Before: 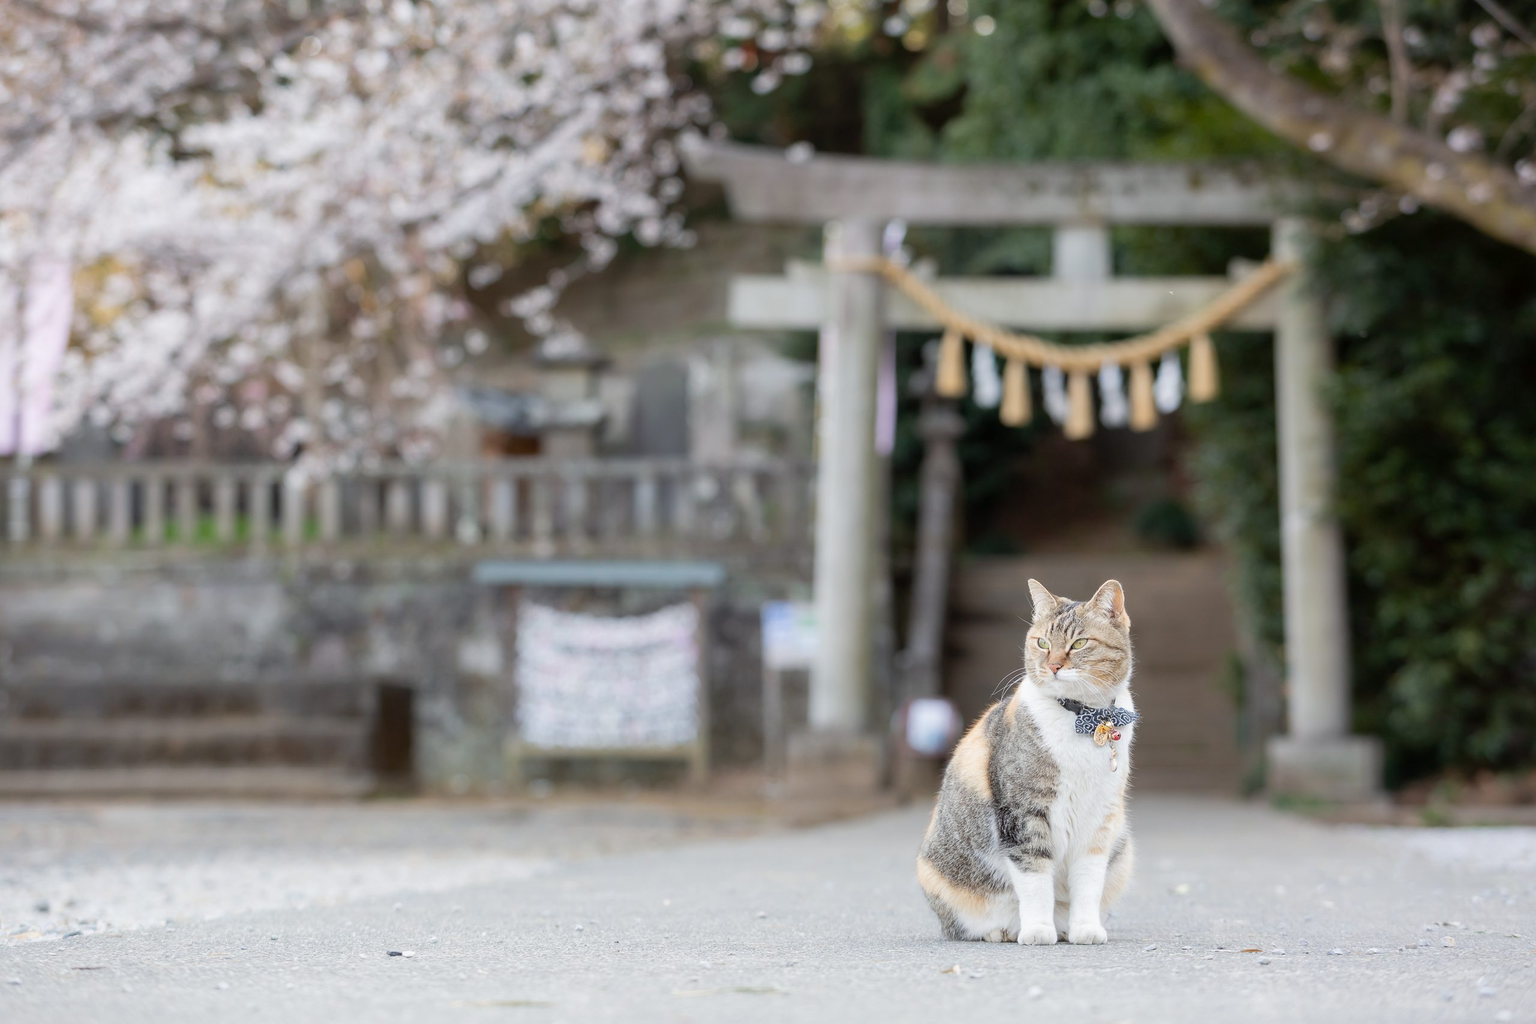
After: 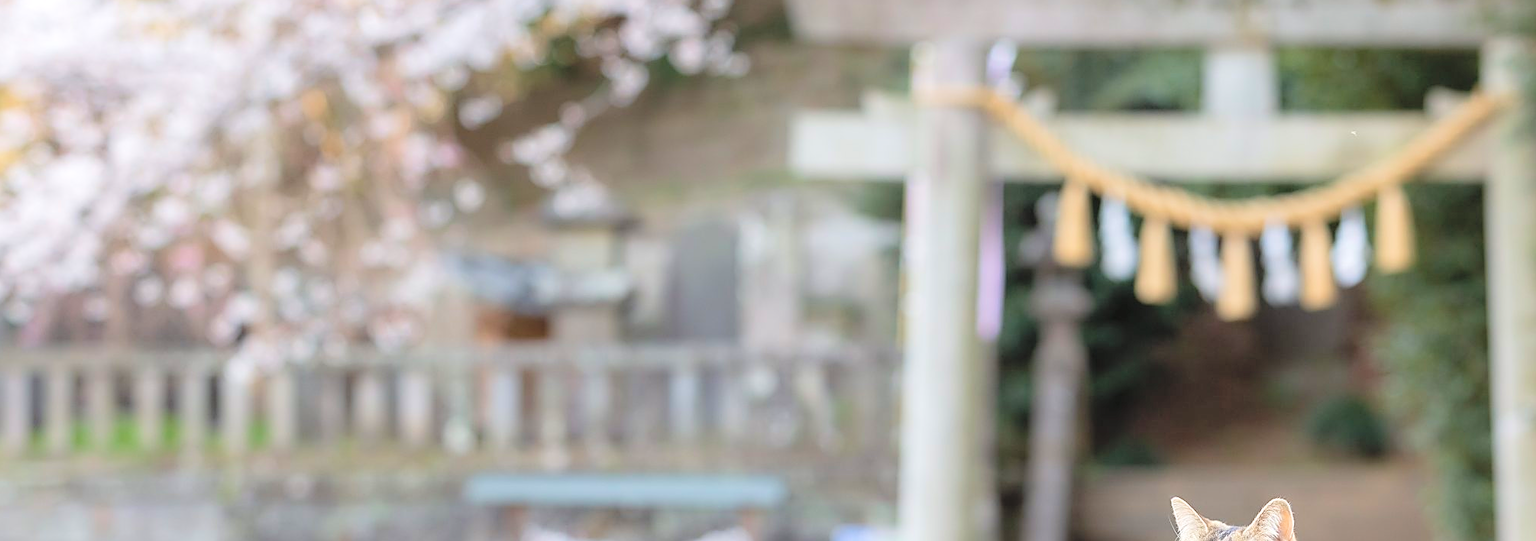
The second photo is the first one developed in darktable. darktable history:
exposure: exposure 0.29 EV, compensate highlight preservation false
contrast brightness saturation: brightness 0.28
sharpen: on, module defaults
crop: left 7.036%, top 18.398%, right 14.379%, bottom 40.043%
velvia: on, module defaults
